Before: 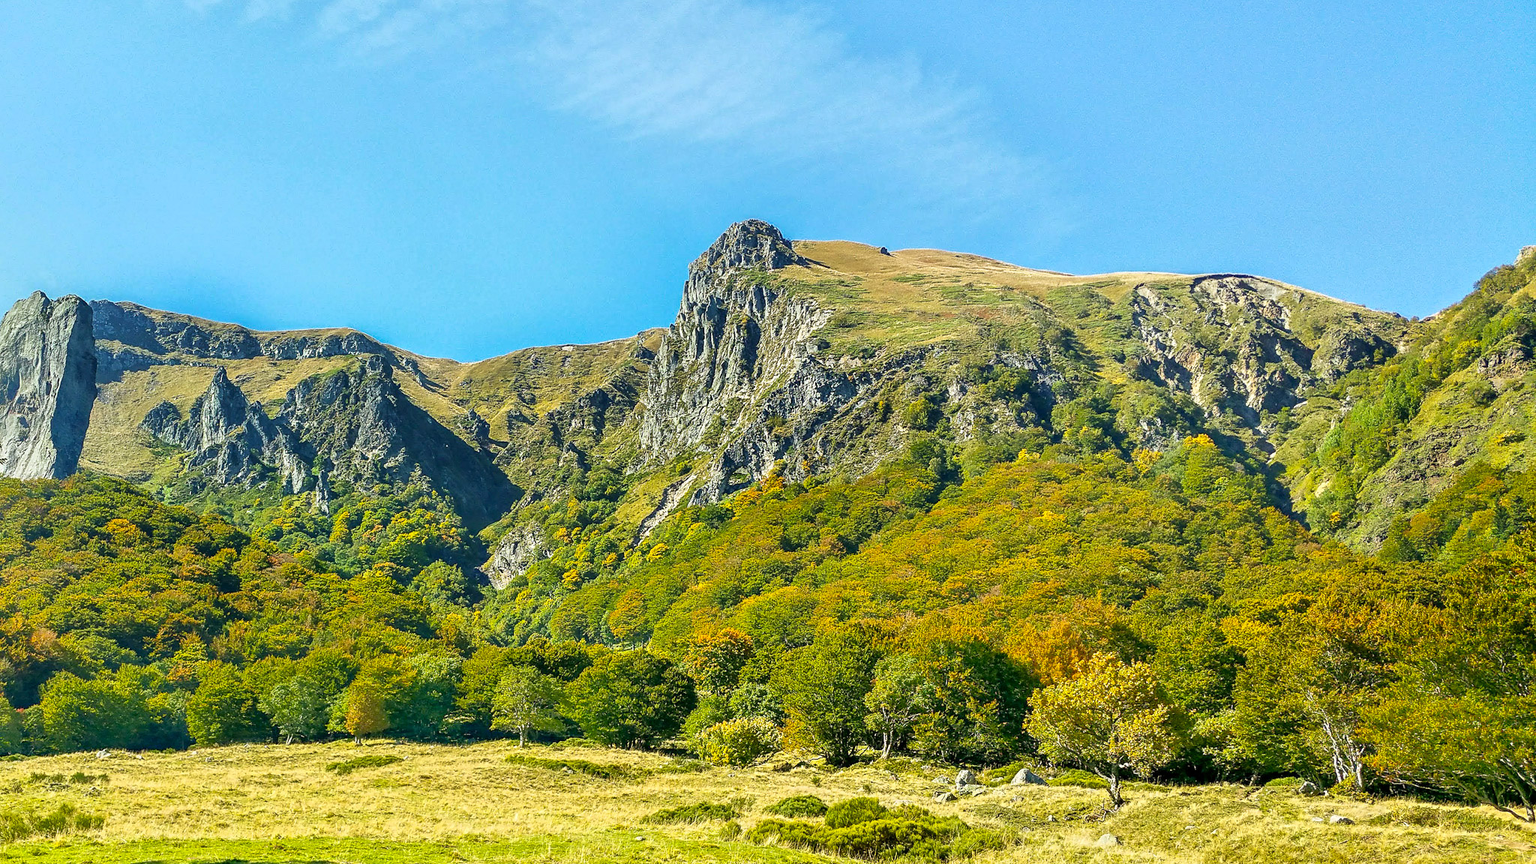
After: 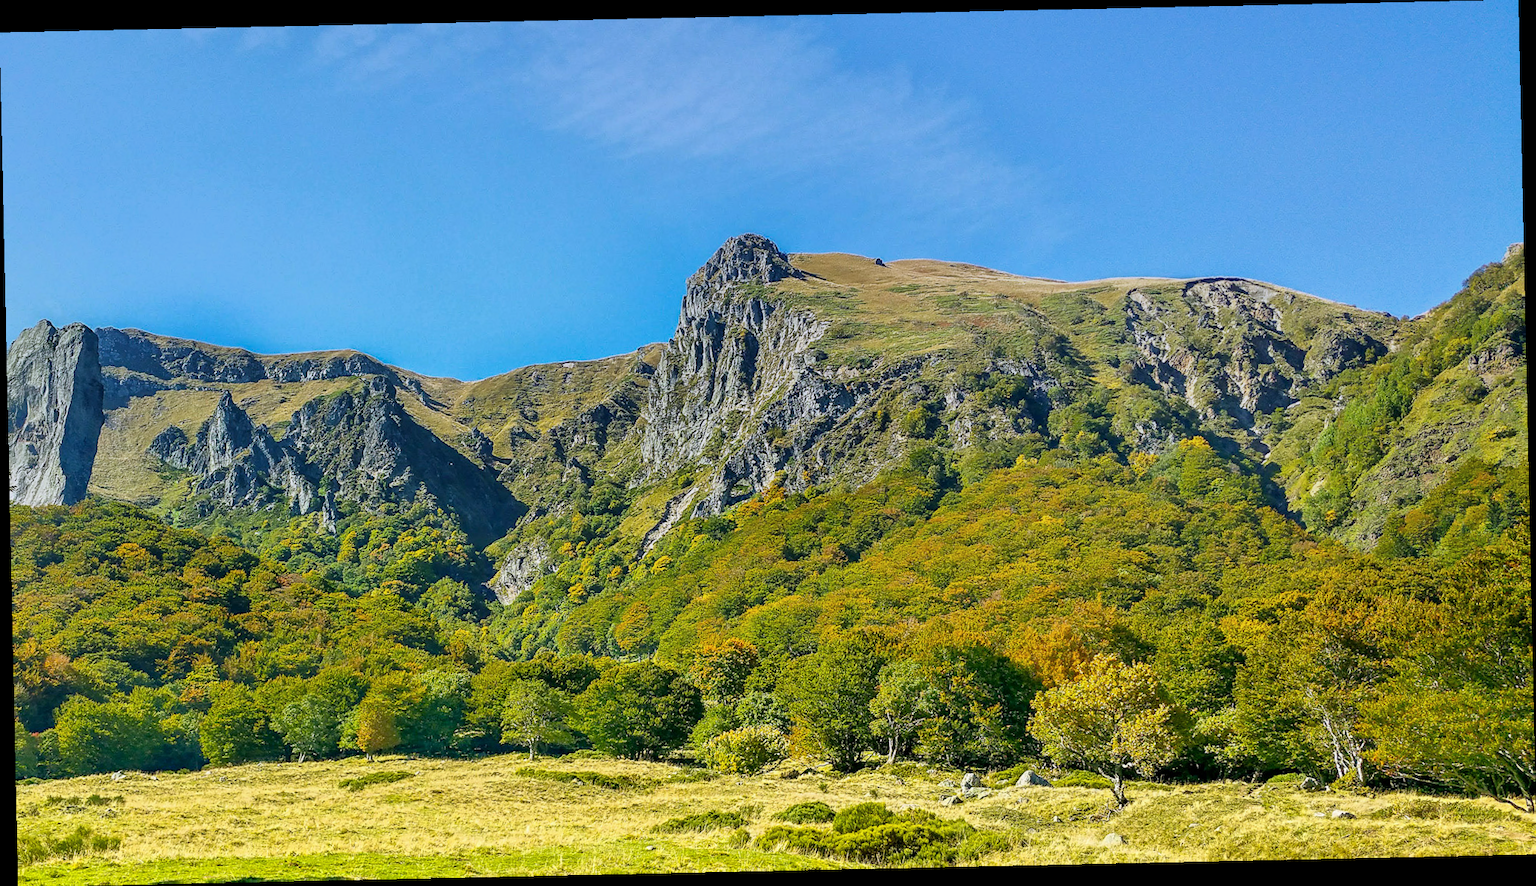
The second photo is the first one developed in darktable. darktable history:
graduated density: hue 238.83°, saturation 50%
rotate and perspective: rotation -1.24°, automatic cropping off
